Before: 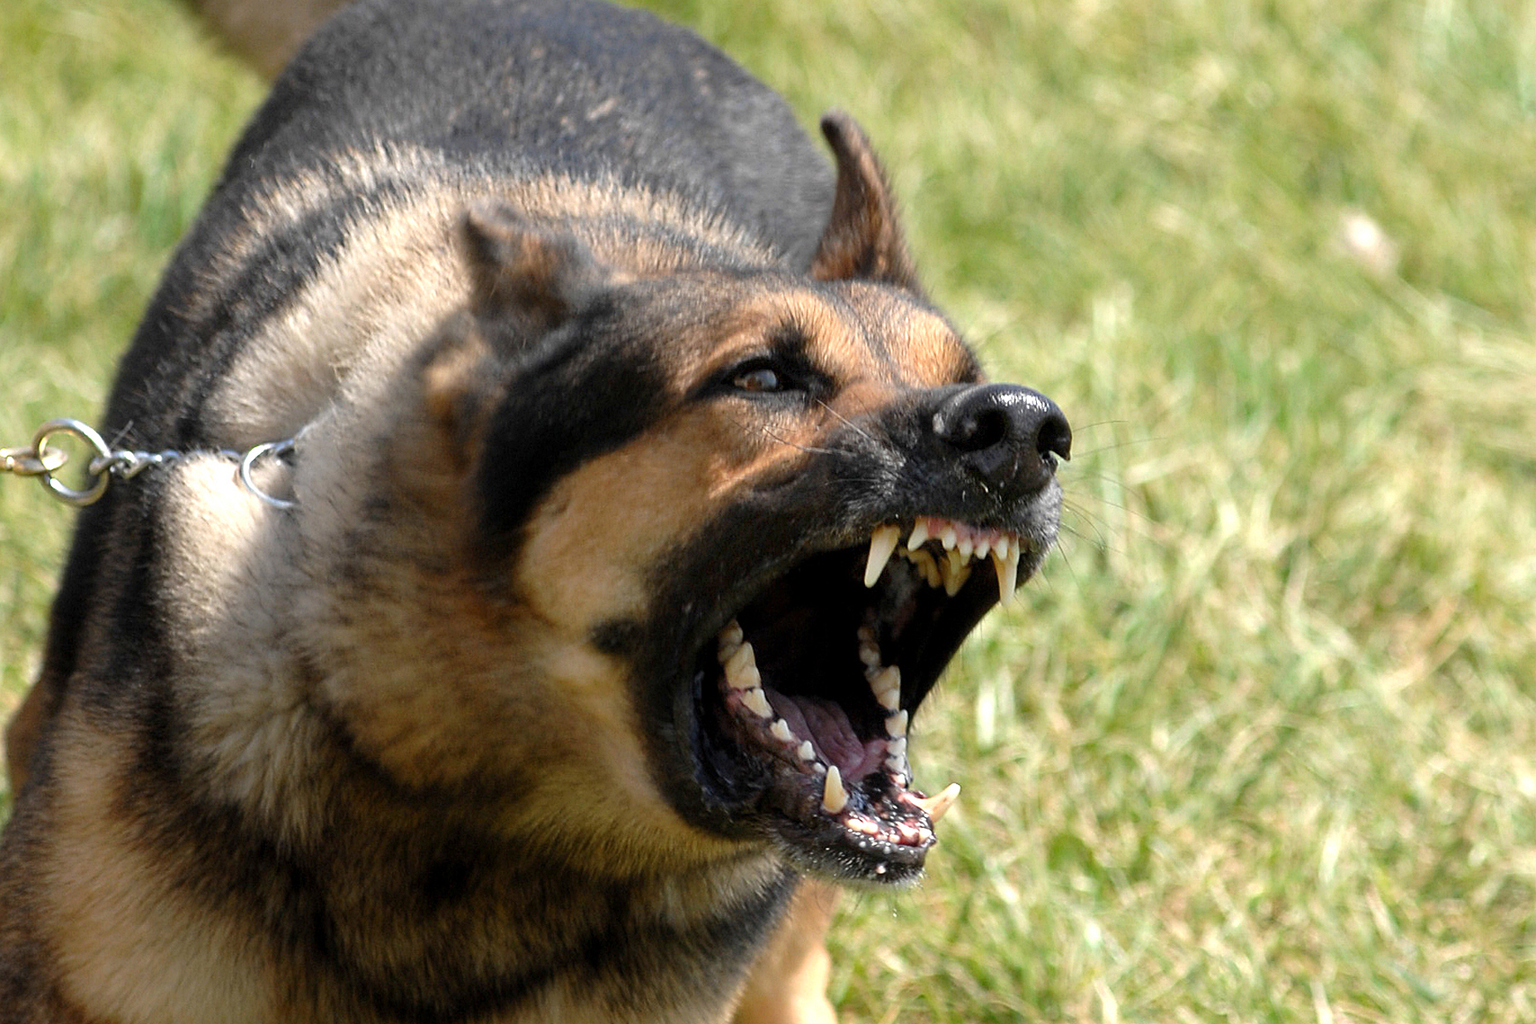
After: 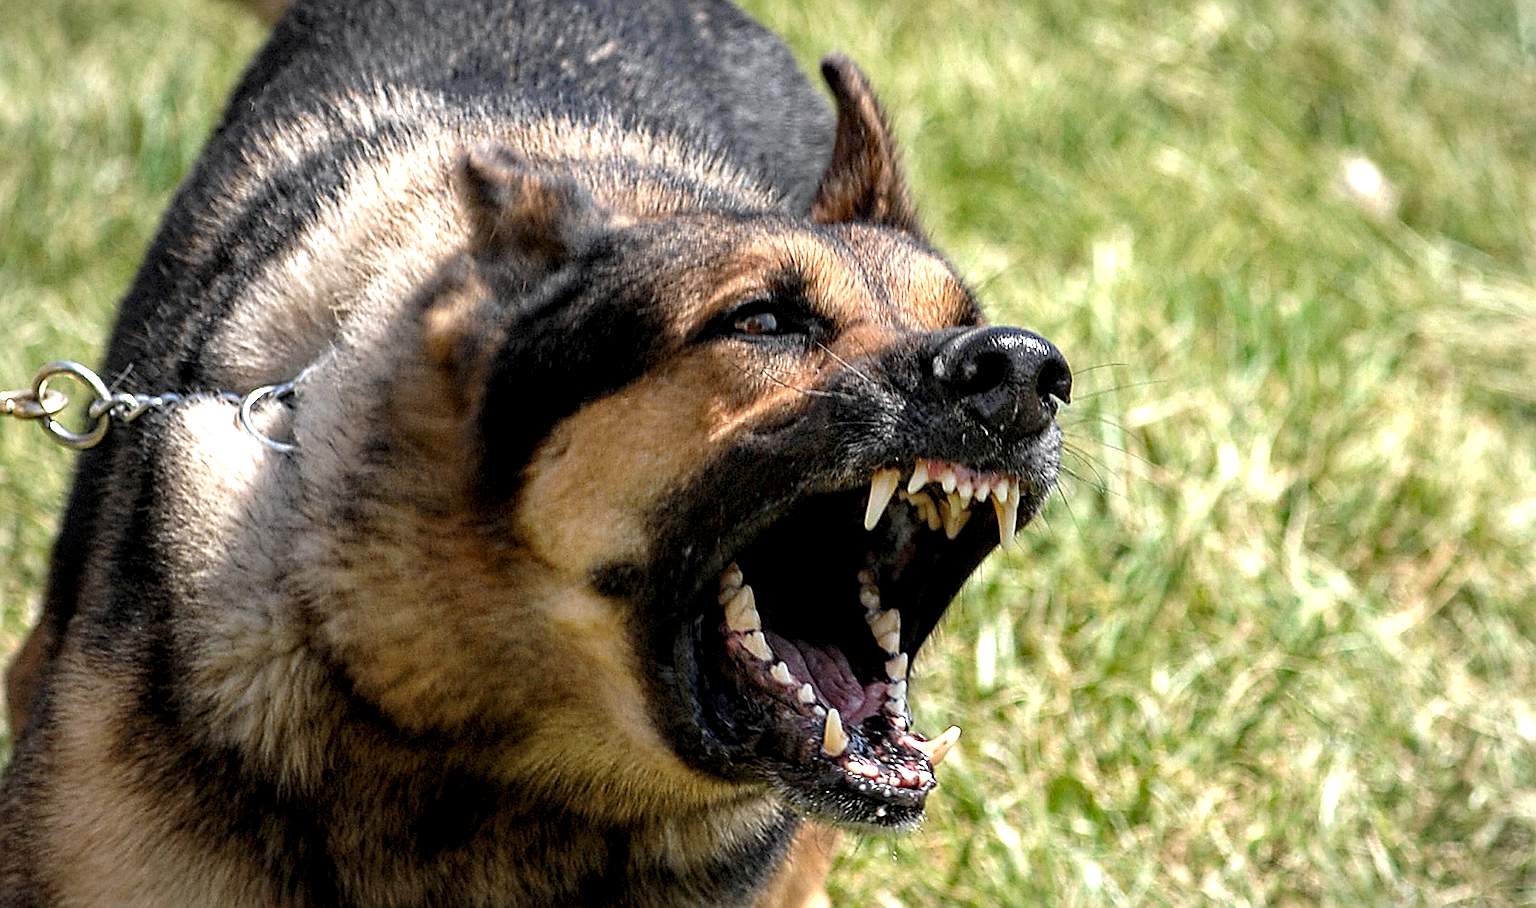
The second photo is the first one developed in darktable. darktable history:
crop and rotate: top 5.609%, bottom 5.609%
vignetting: fall-off radius 100%, width/height ratio 1.337
exposure: exposure 0.178 EV, compensate exposure bias true, compensate highlight preservation false
sharpen: on, module defaults
haze removal: compatibility mode true, adaptive false
local contrast: detail 150%
